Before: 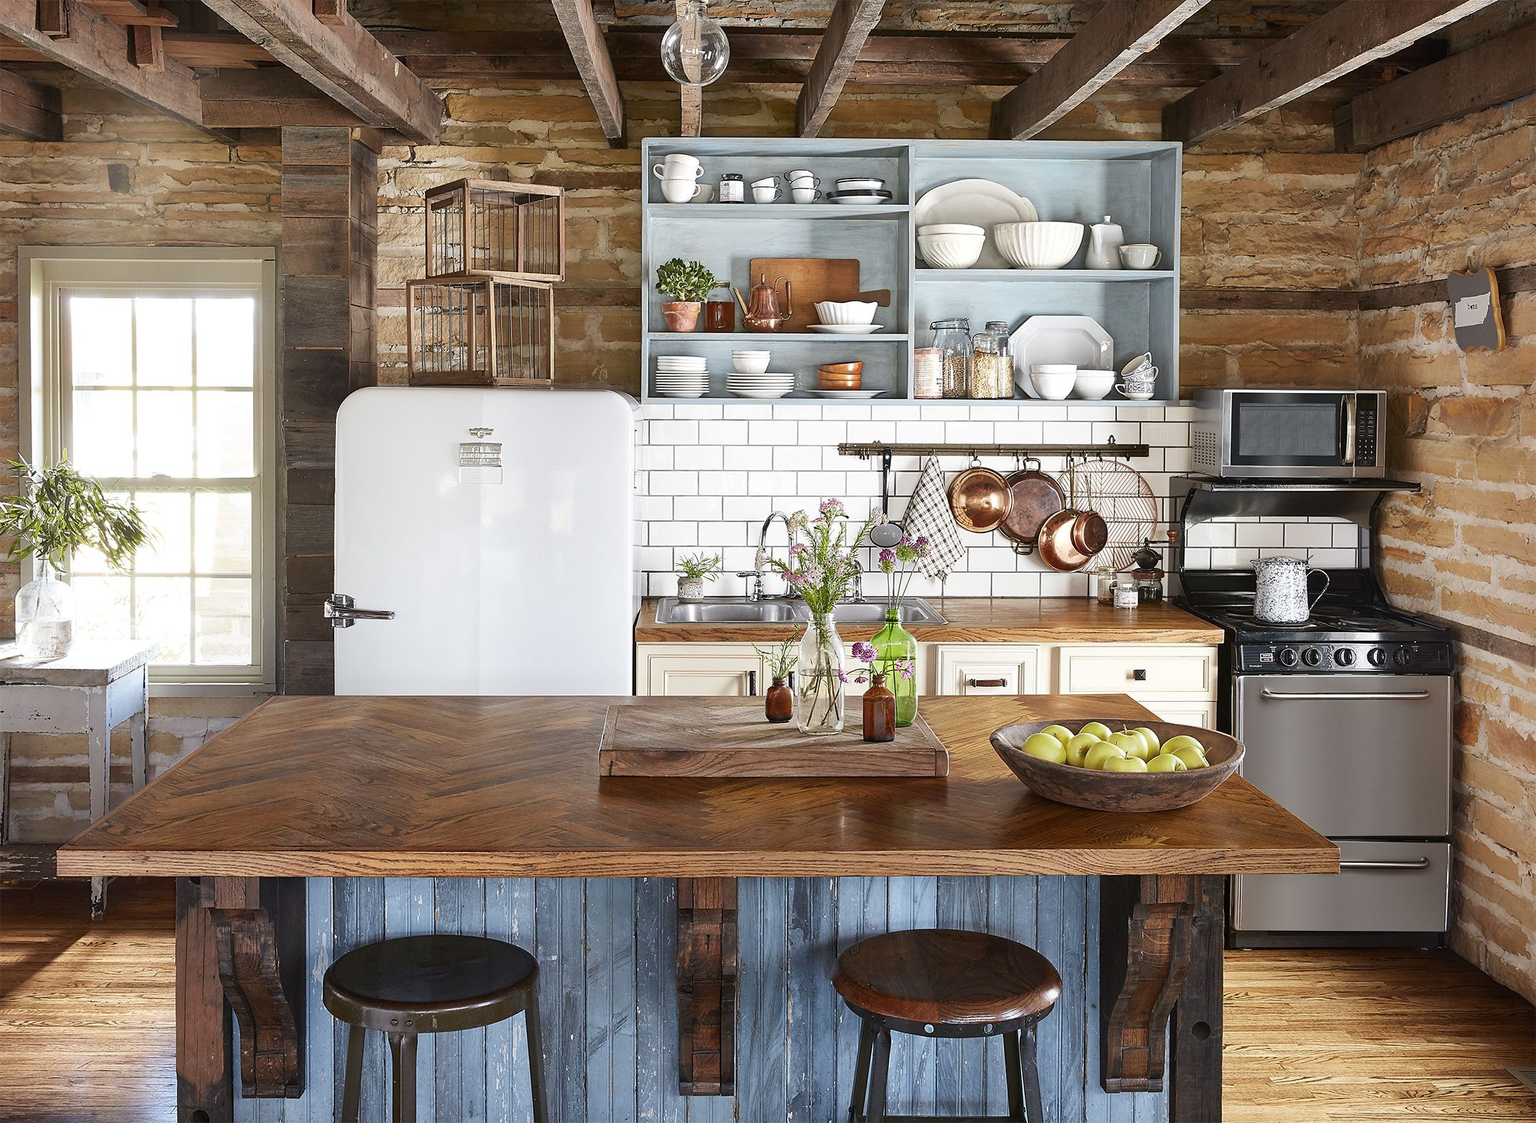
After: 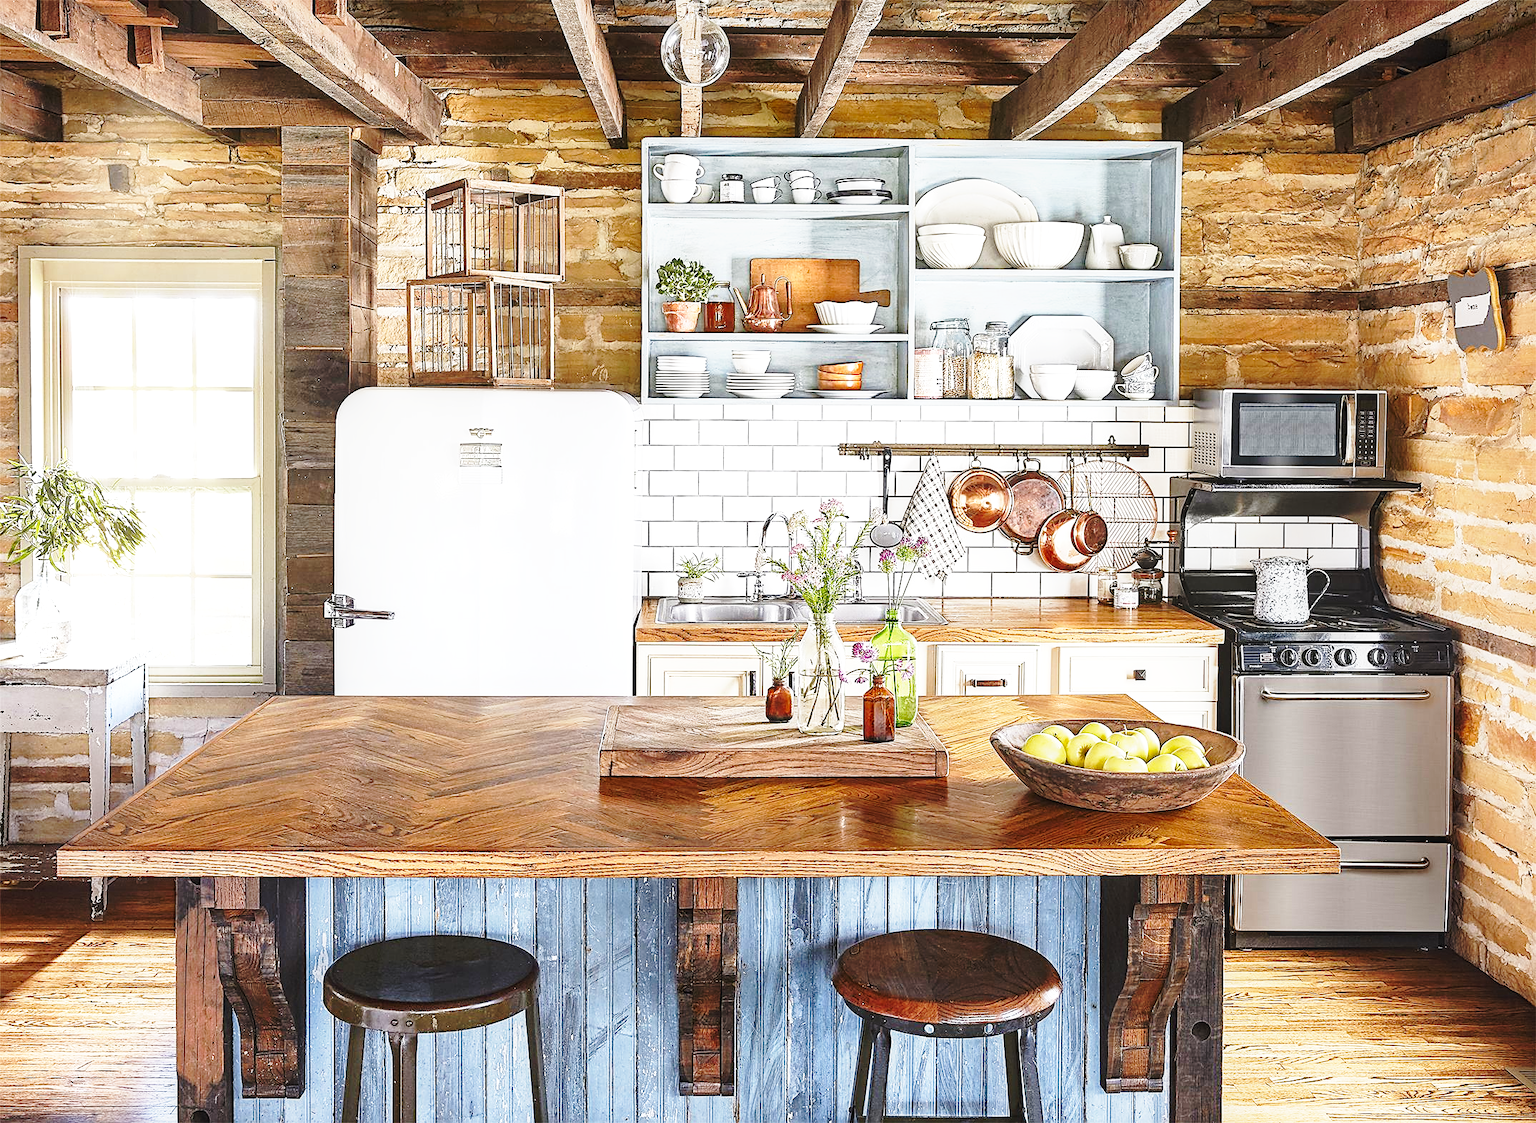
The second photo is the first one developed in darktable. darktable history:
sharpen: on, module defaults
exposure: exposure 0.657 EV, compensate highlight preservation false
local contrast: detail 110%
haze removal: compatibility mode true, adaptive false
base curve: curves: ch0 [(0, 0) (0.036, 0.037) (0.121, 0.228) (0.46, 0.76) (0.859, 0.983) (1, 1)], preserve colors none
